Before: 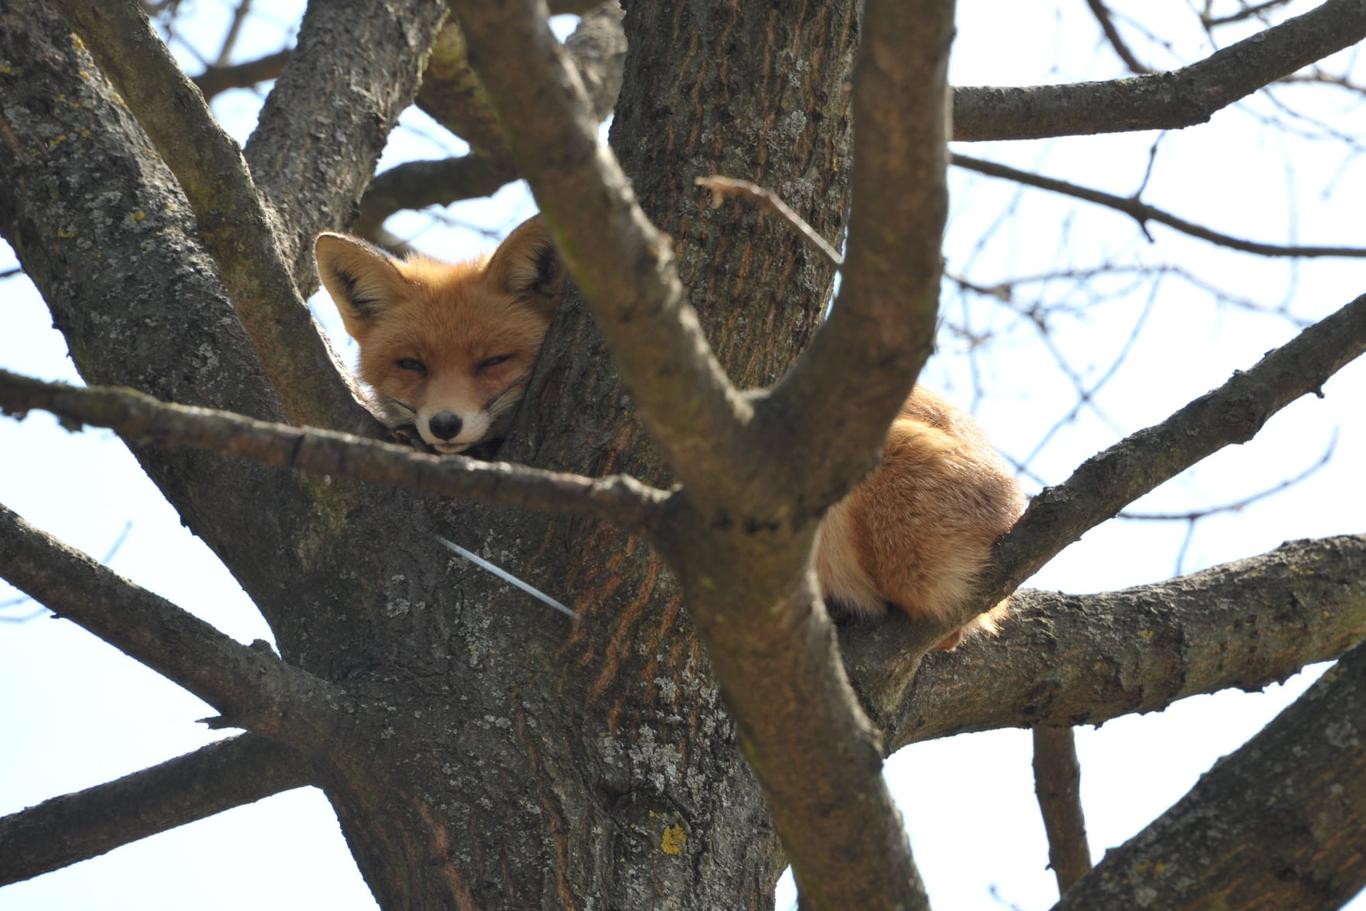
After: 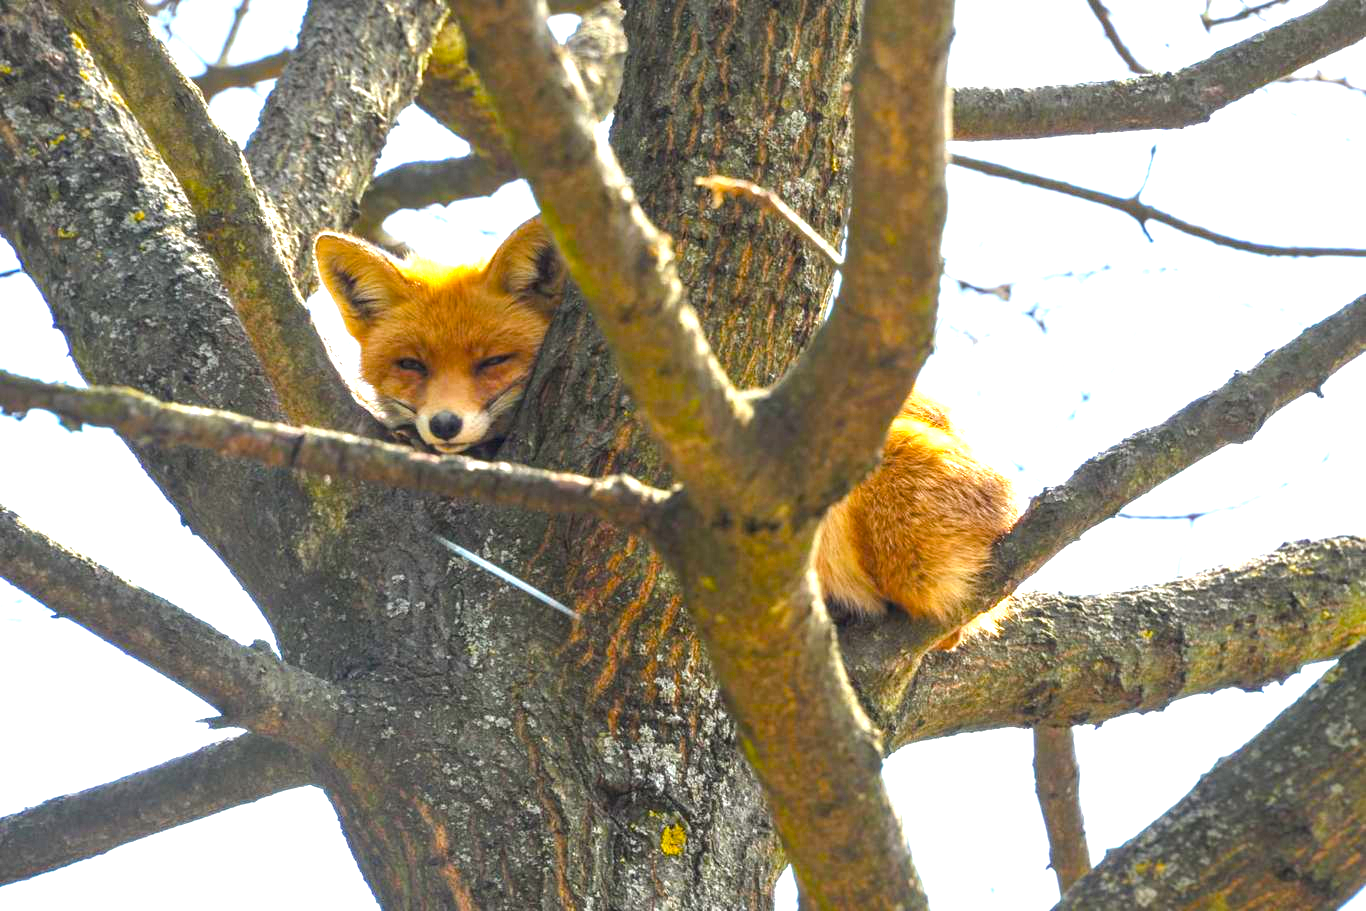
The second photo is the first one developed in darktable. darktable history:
exposure: black level correction 0, exposure 1.183 EV, compensate exposure bias true, compensate highlight preservation false
local contrast: highlights 58%, detail 146%
color balance rgb: linear chroma grading › shadows 10.639%, linear chroma grading › highlights 10.031%, linear chroma grading › global chroma 15.24%, linear chroma grading › mid-tones 14.59%, perceptual saturation grading › global saturation 39.252%
